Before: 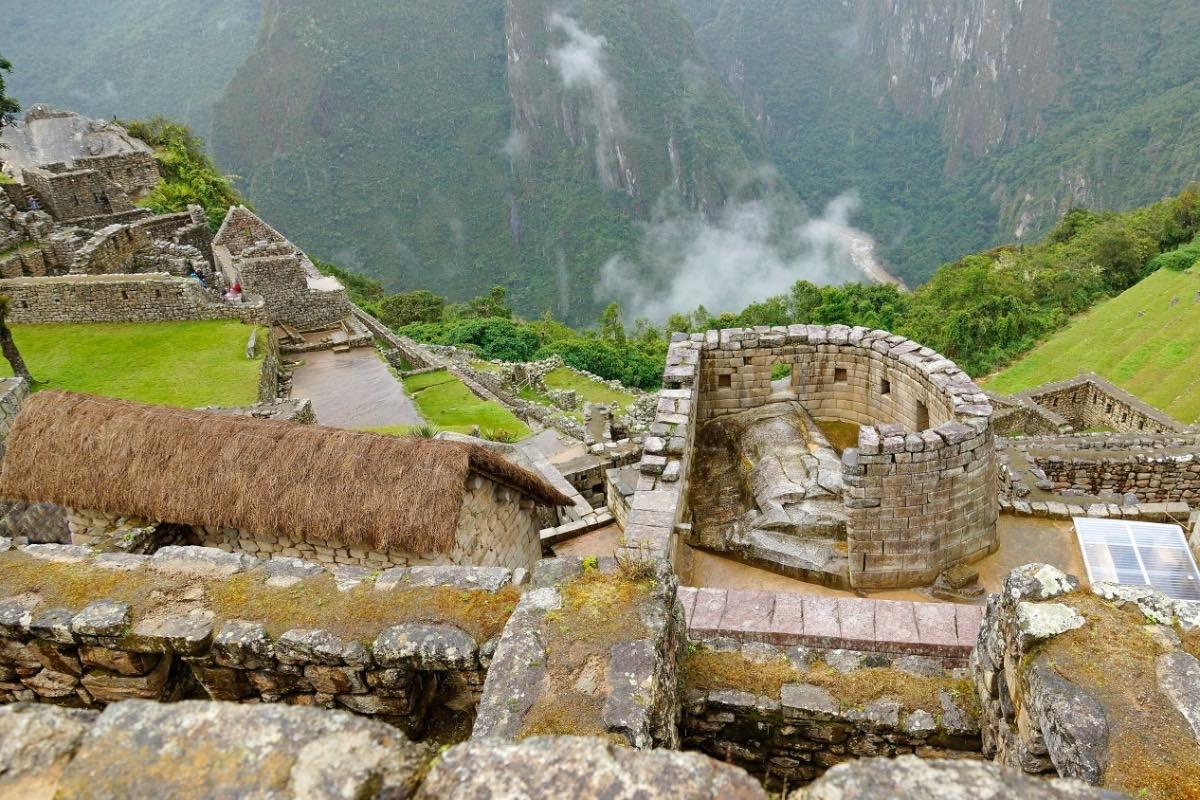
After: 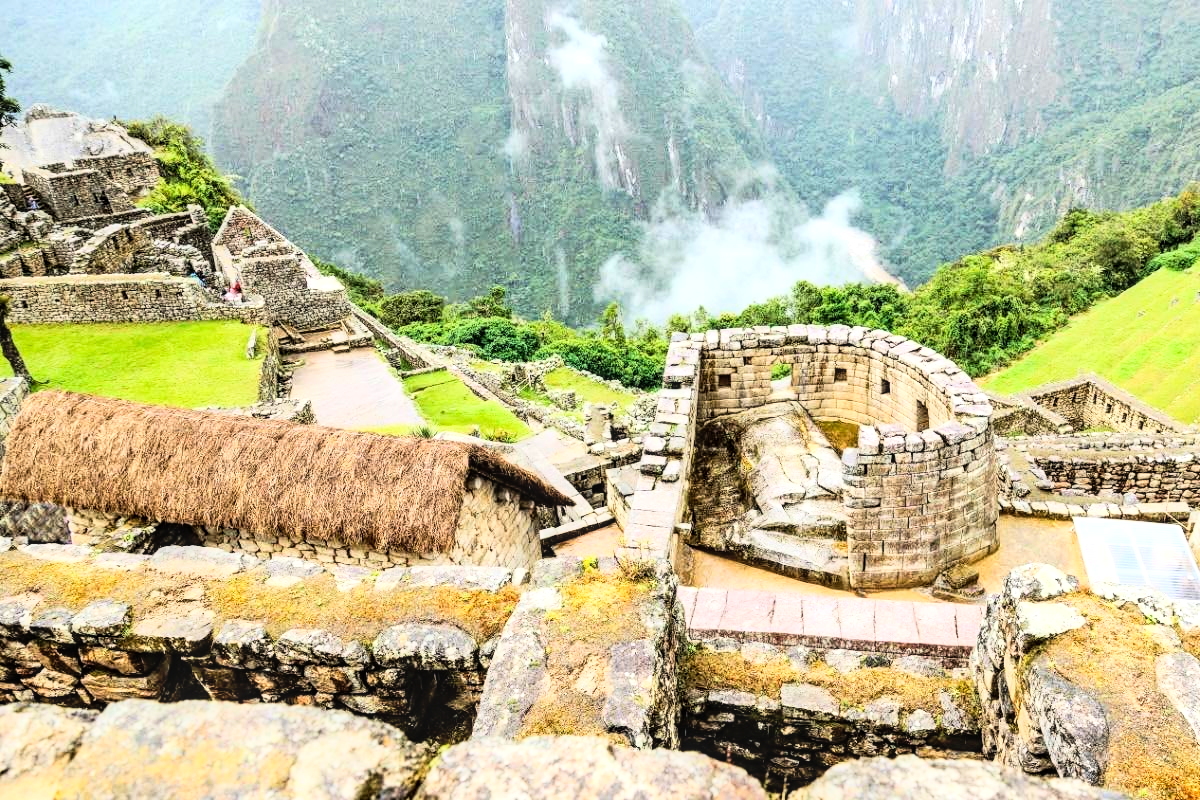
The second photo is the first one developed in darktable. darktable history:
tone equalizer: -8 EV -0.55 EV
rgb curve: curves: ch0 [(0, 0) (0.21, 0.15) (0.24, 0.21) (0.5, 0.75) (0.75, 0.96) (0.89, 0.99) (1, 1)]; ch1 [(0, 0.02) (0.21, 0.13) (0.25, 0.2) (0.5, 0.67) (0.75, 0.9) (0.89, 0.97) (1, 1)]; ch2 [(0, 0.02) (0.21, 0.13) (0.25, 0.2) (0.5, 0.67) (0.75, 0.9) (0.89, 0.97) (1, 1)], compensate middle gray true
local contrast: detail 130%
